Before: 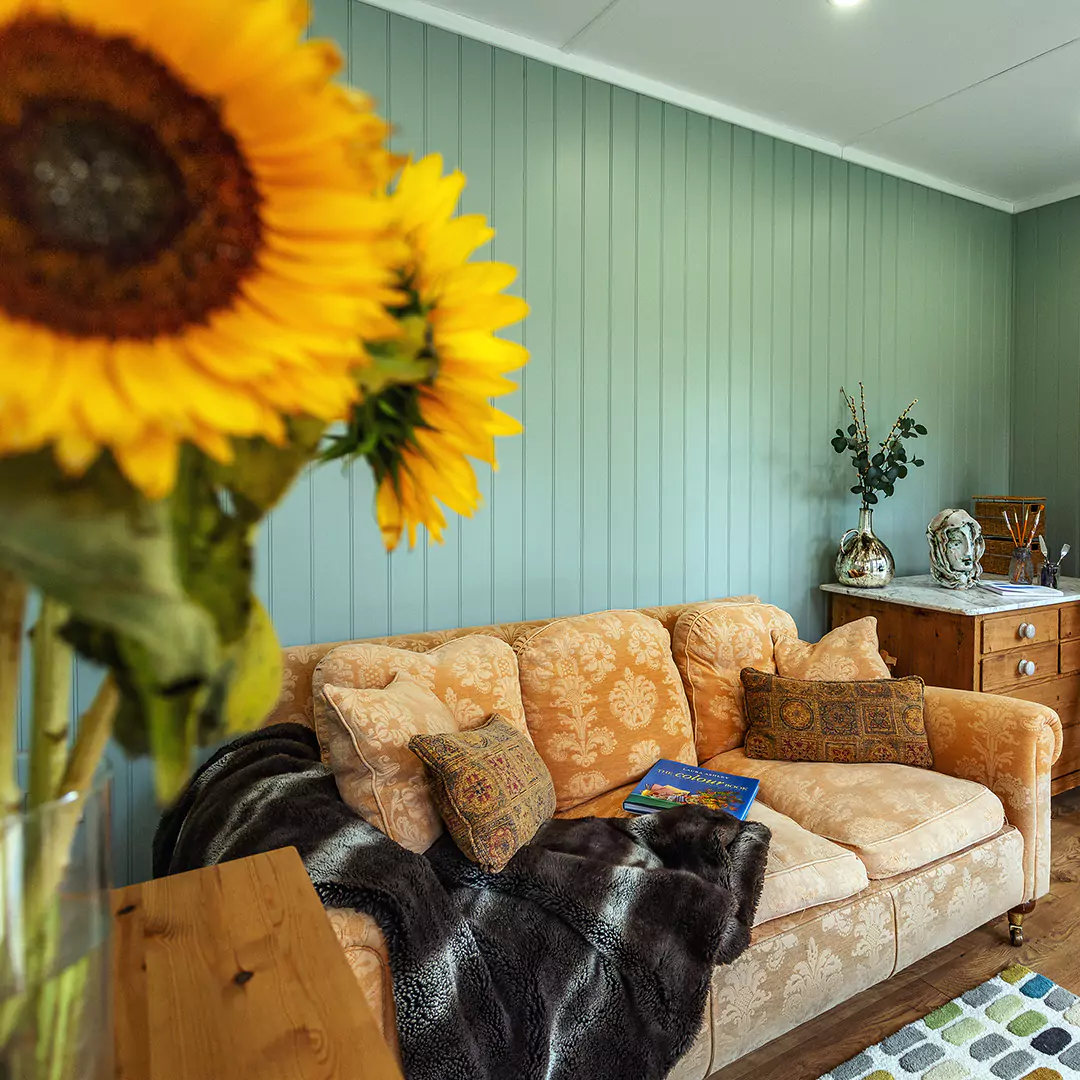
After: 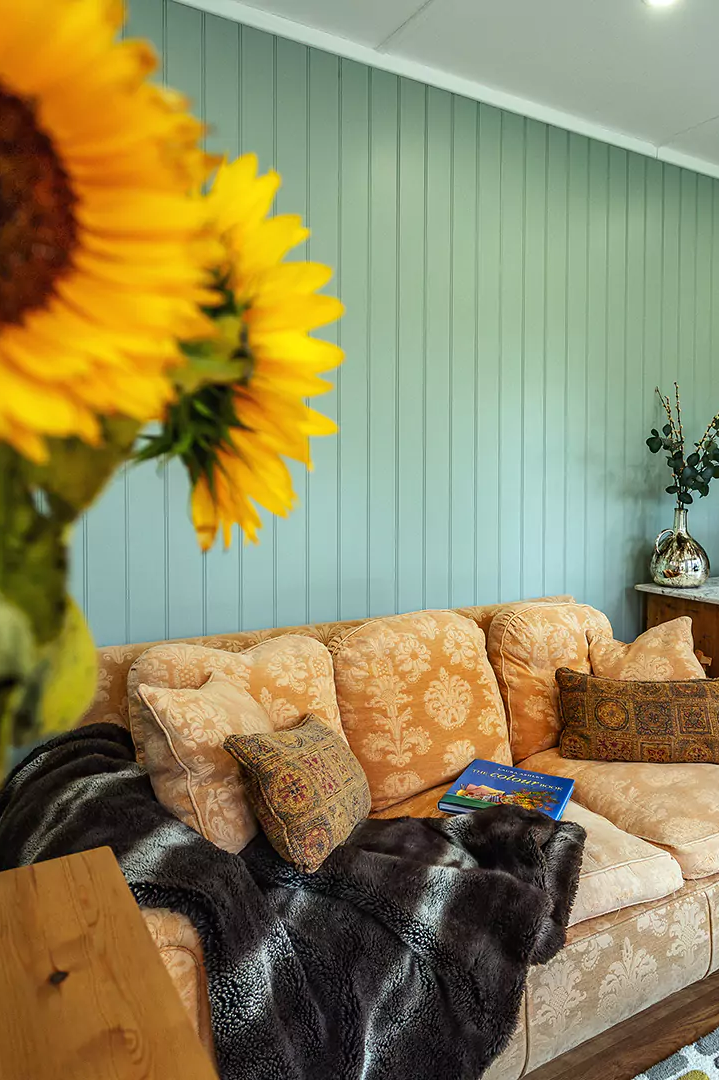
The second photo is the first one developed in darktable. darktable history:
sharpen: radius 2.93, amount 0.851, threshold 47.147
crop: left 17.14%, right 16.279%
